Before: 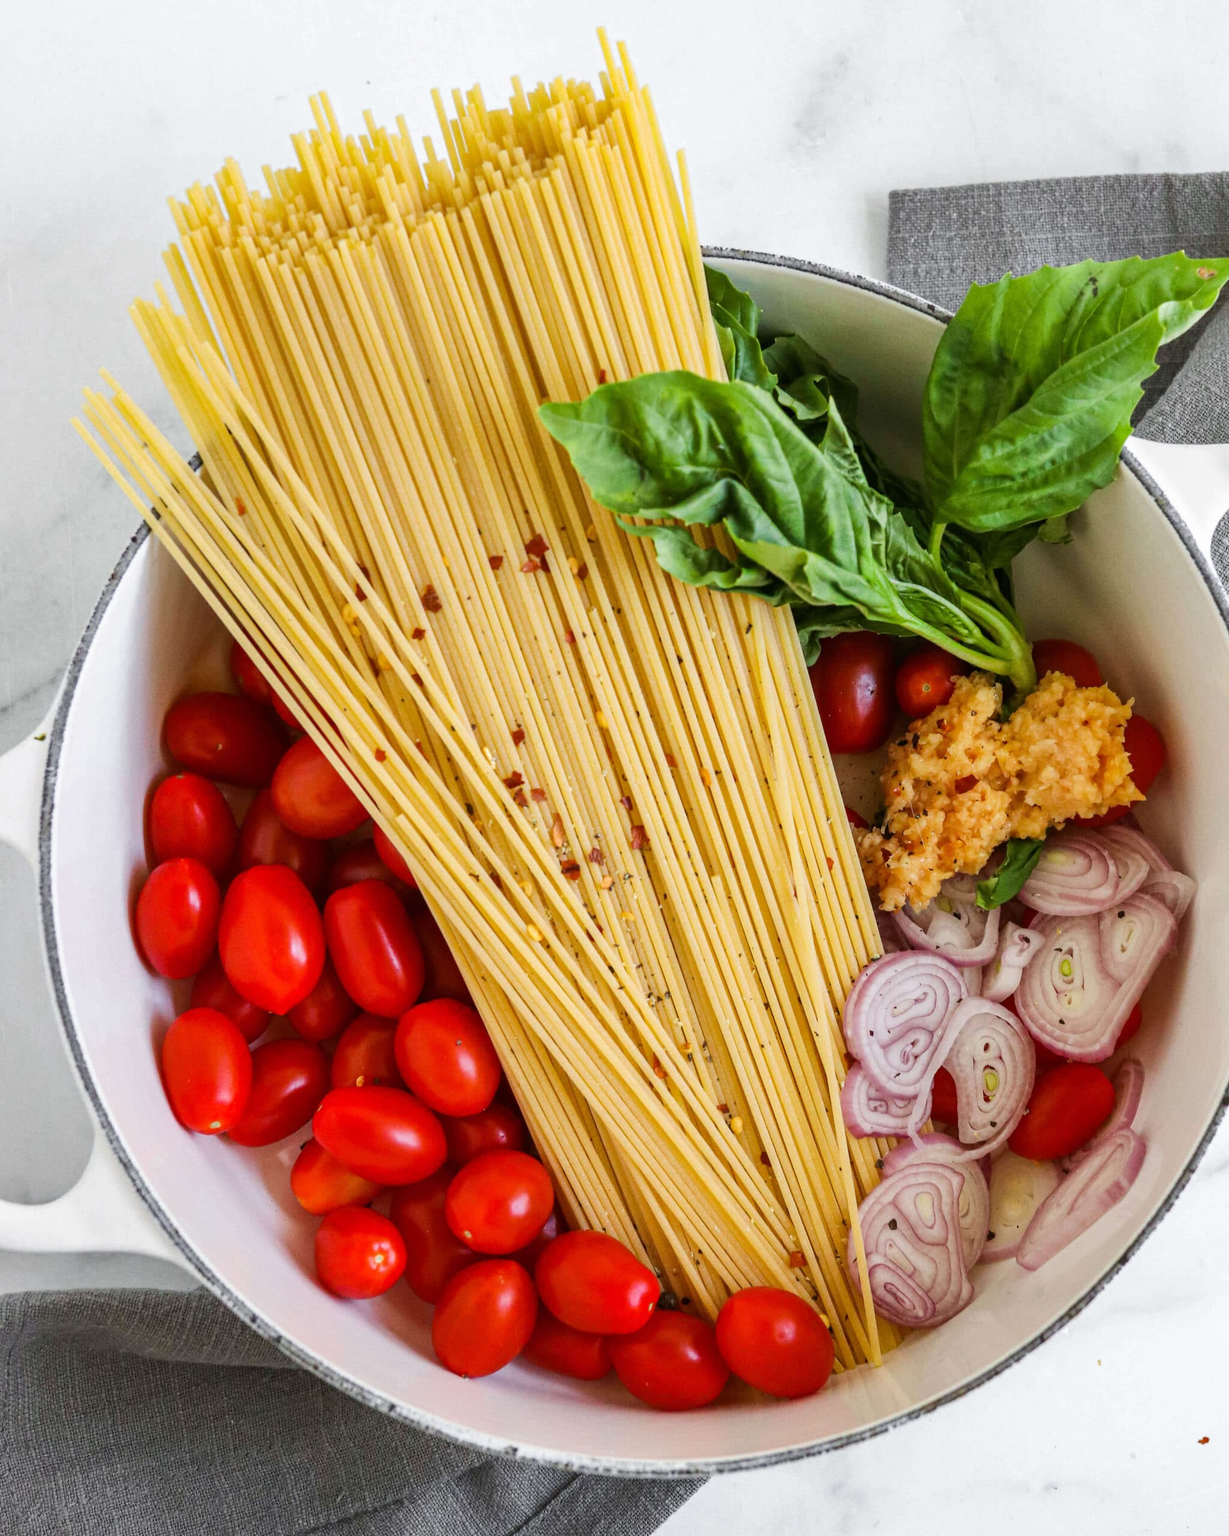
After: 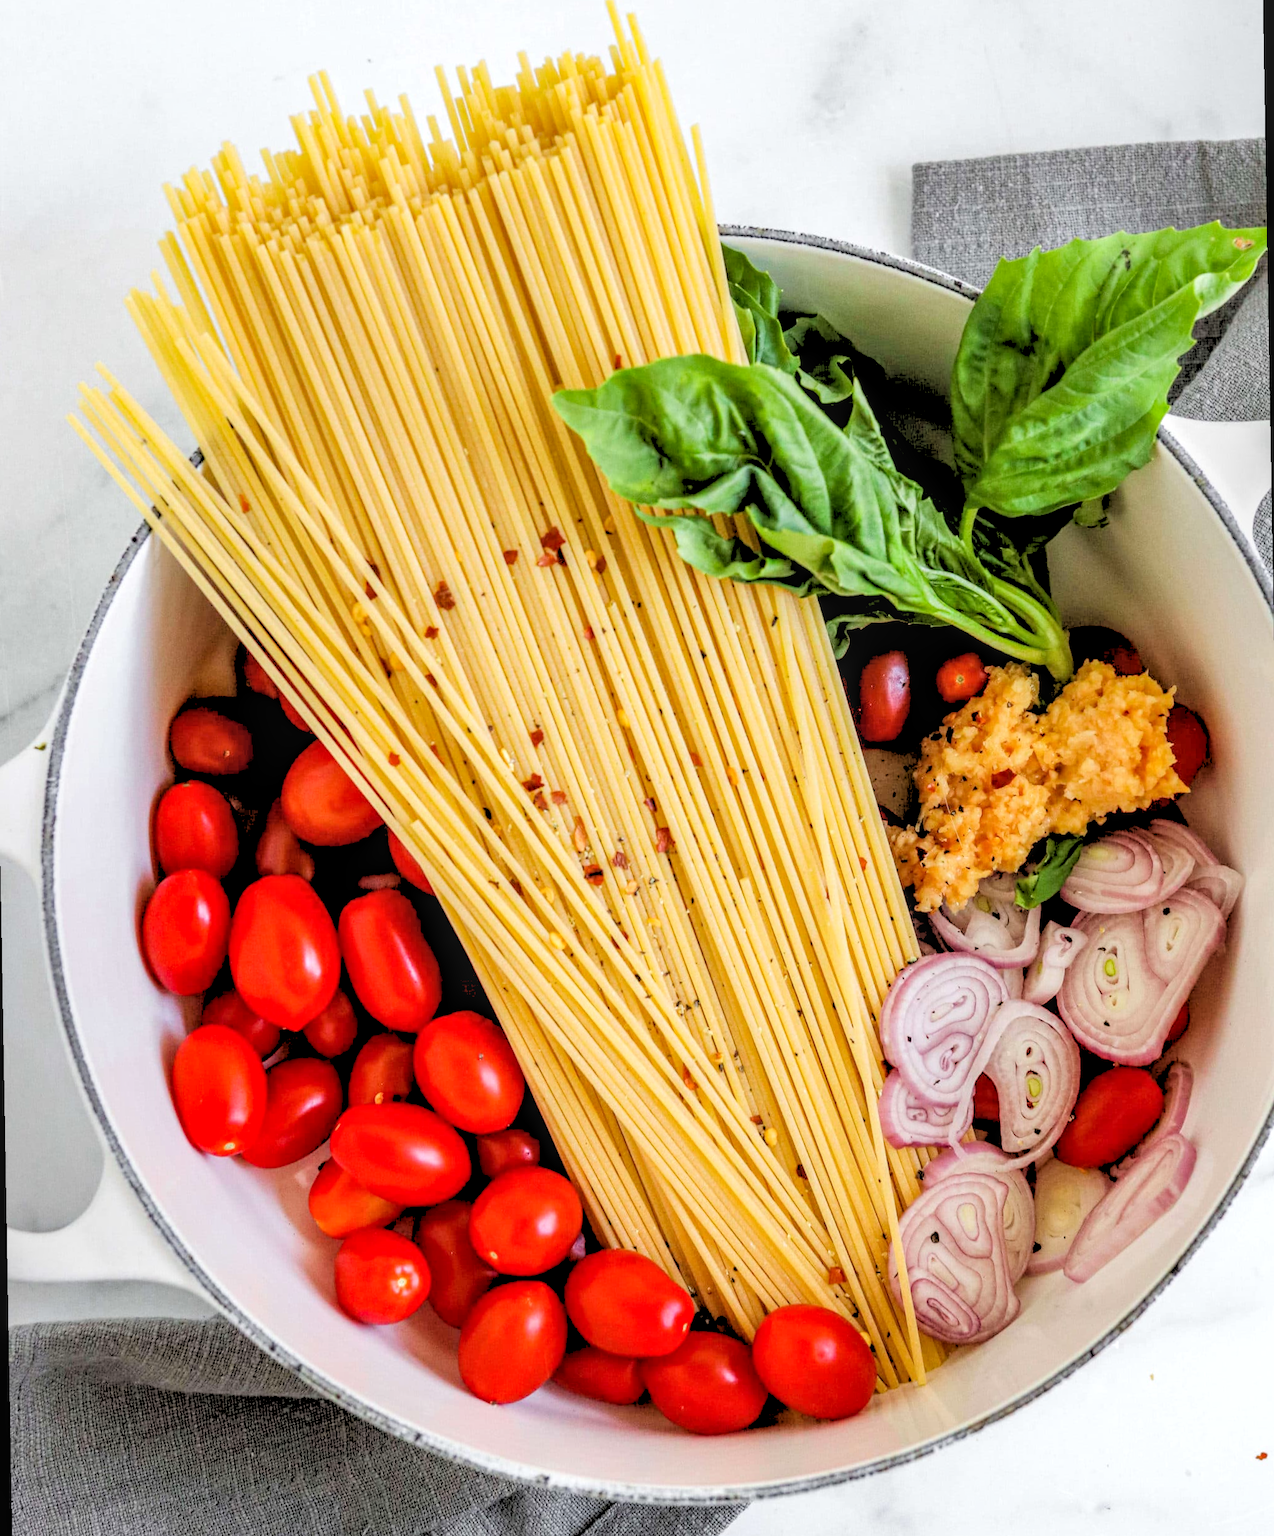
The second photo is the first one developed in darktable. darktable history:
rgb levels: levels [[0.027, 0.429, 0.996], [0, 0.5, 1], [0, 0.5, 1]]
rotate and perspective: rotation -1°, crop left 0.011, crop right 0.989, crop top 0.025, crop bottom 0.975
local contrast: on, module defaults
